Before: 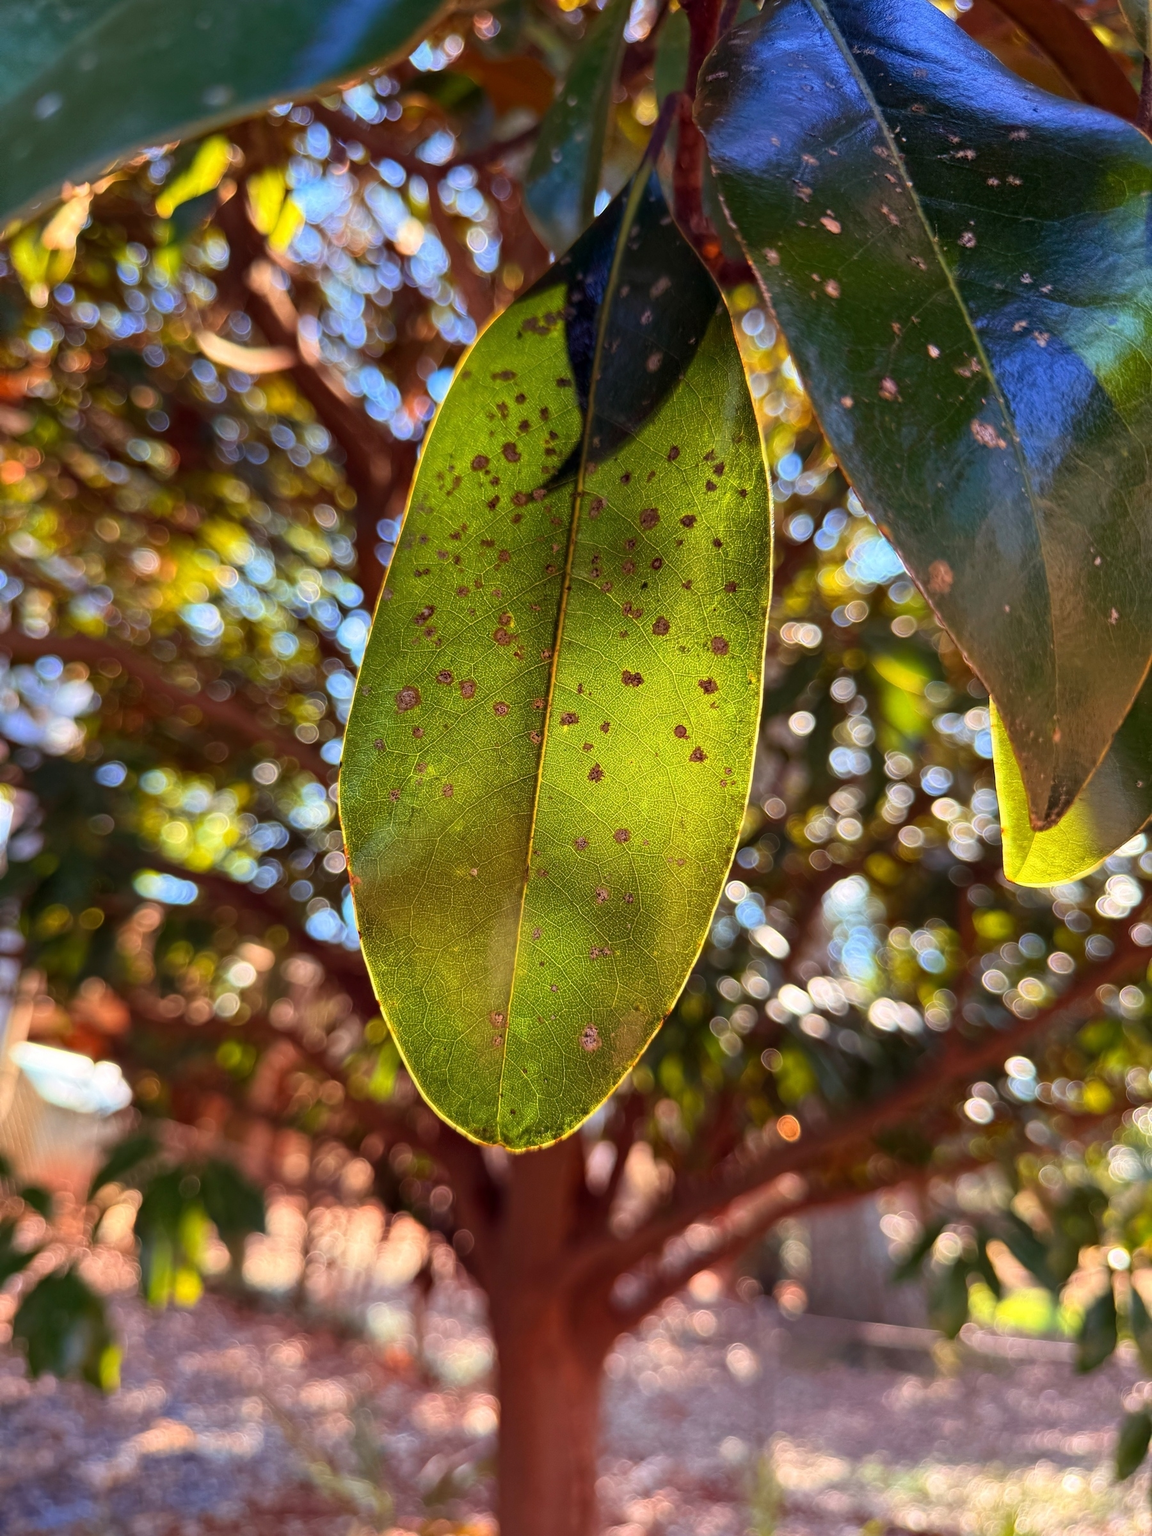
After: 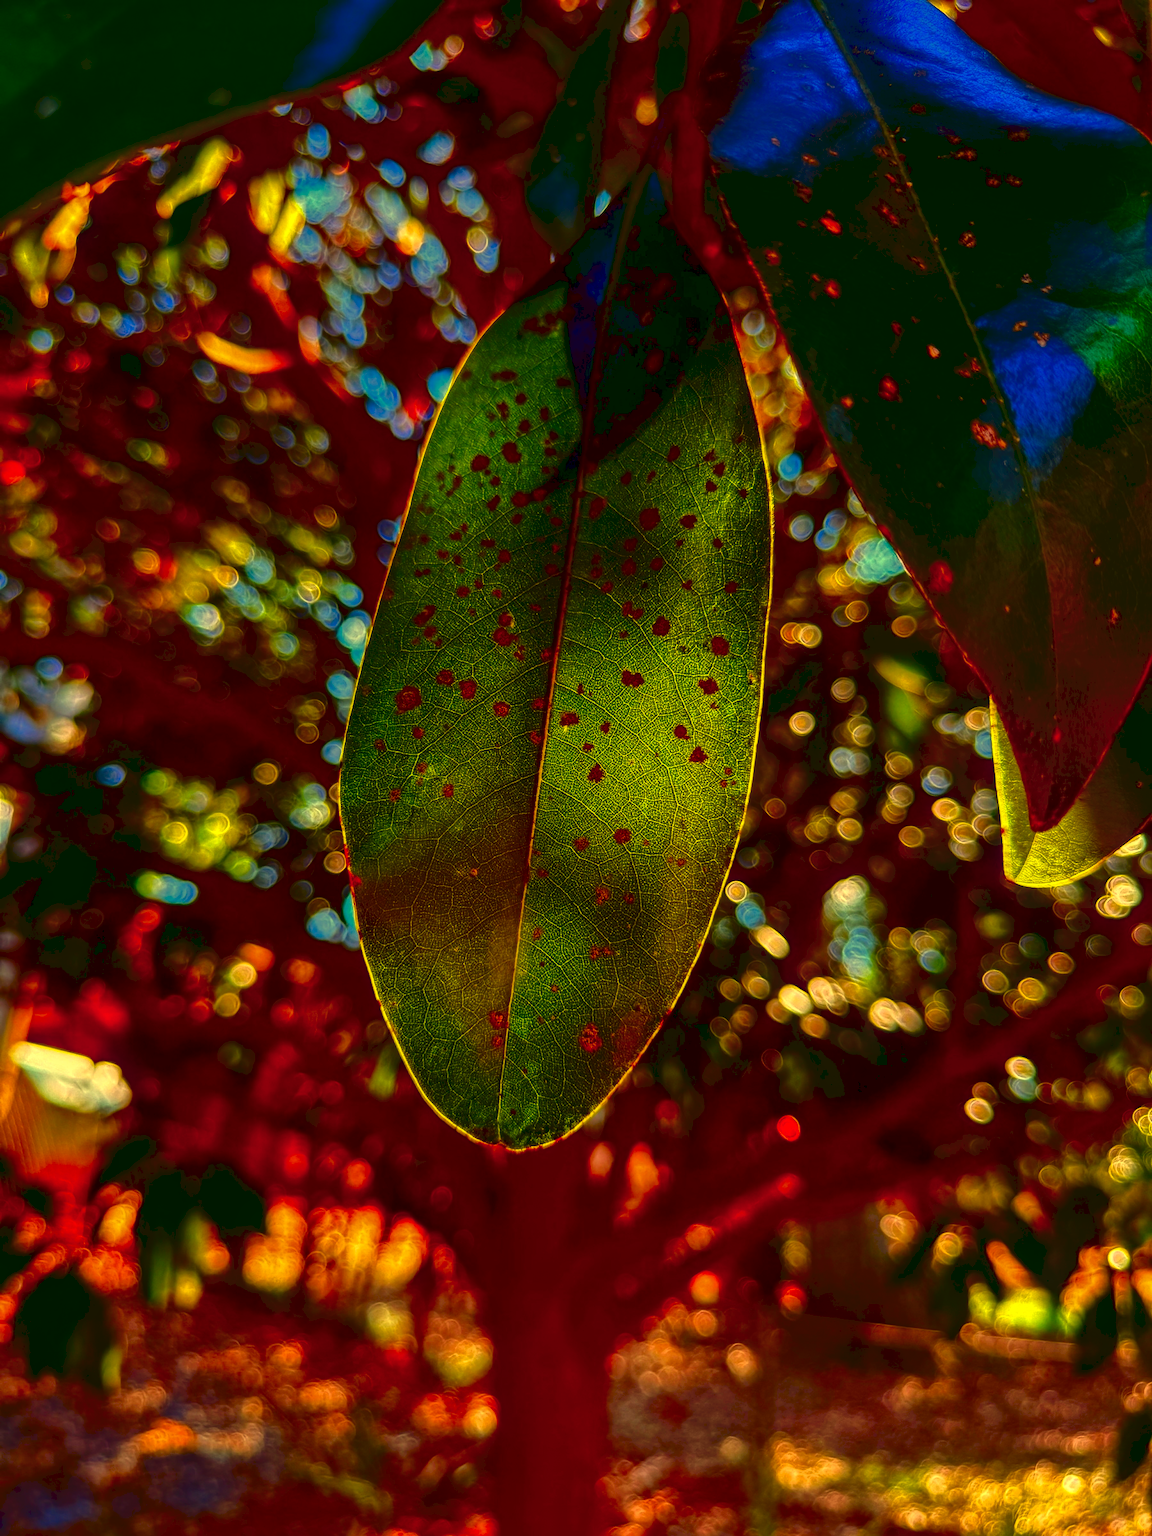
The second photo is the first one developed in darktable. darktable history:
tone curve: curves: ch0 [(0, 0) (0.003, 0.051) (0.011, 0.054) (0.025, 0.056) (0.044, 0.07) (0.069, 0.092) (0.1, 0.119) (0.136, 0.149) (0.177, 0.189) (0.224, 0.231) (0.277, 0.278) (0.335, 0.329) (0.399, 0.386) (0.468, 0.454) (0.543, 0.524) (0.623, 0.603) (0.709, 0.687) (0.801, 0.776) (0.898, 0.878) (1, 1)], preserve colors none
white balance: red 1.08, blue 0.791
contrast brightness saturation: brightness -1, saturation 1
local contrast: on, module defaults
shadows and highlights: shadows 43.06, highlights 6.94
